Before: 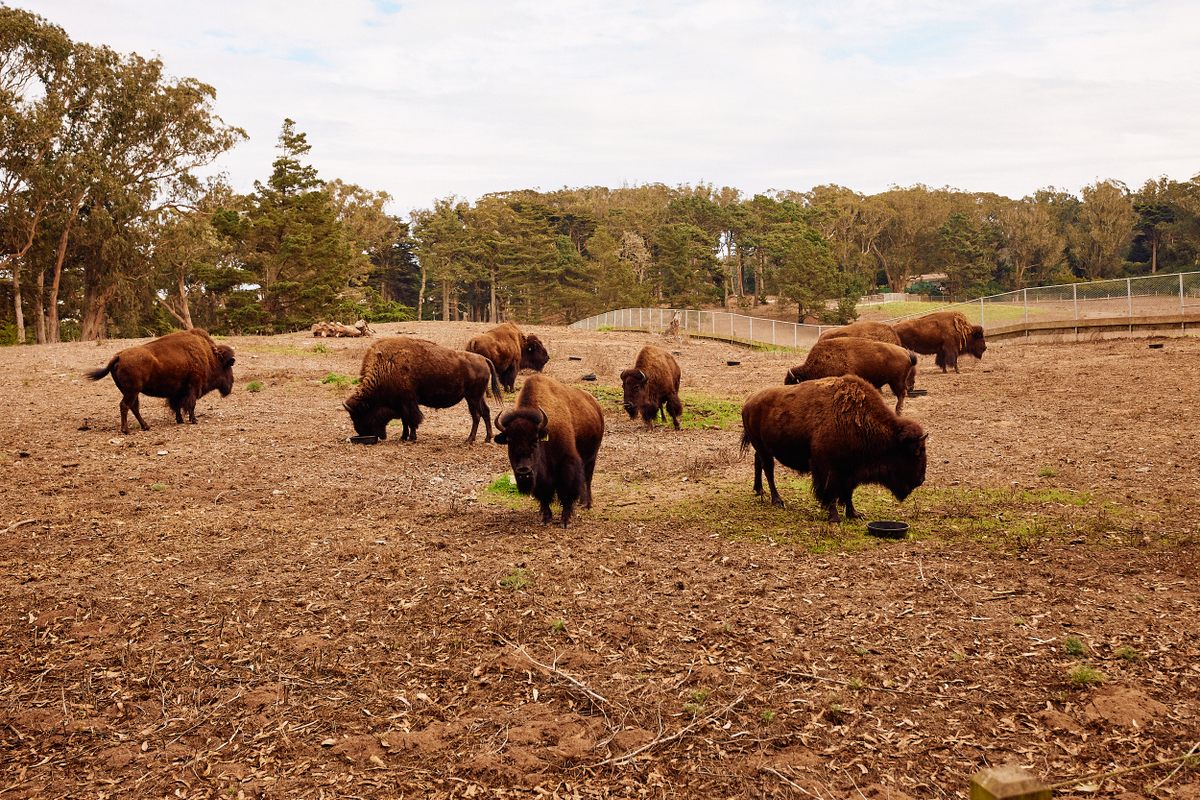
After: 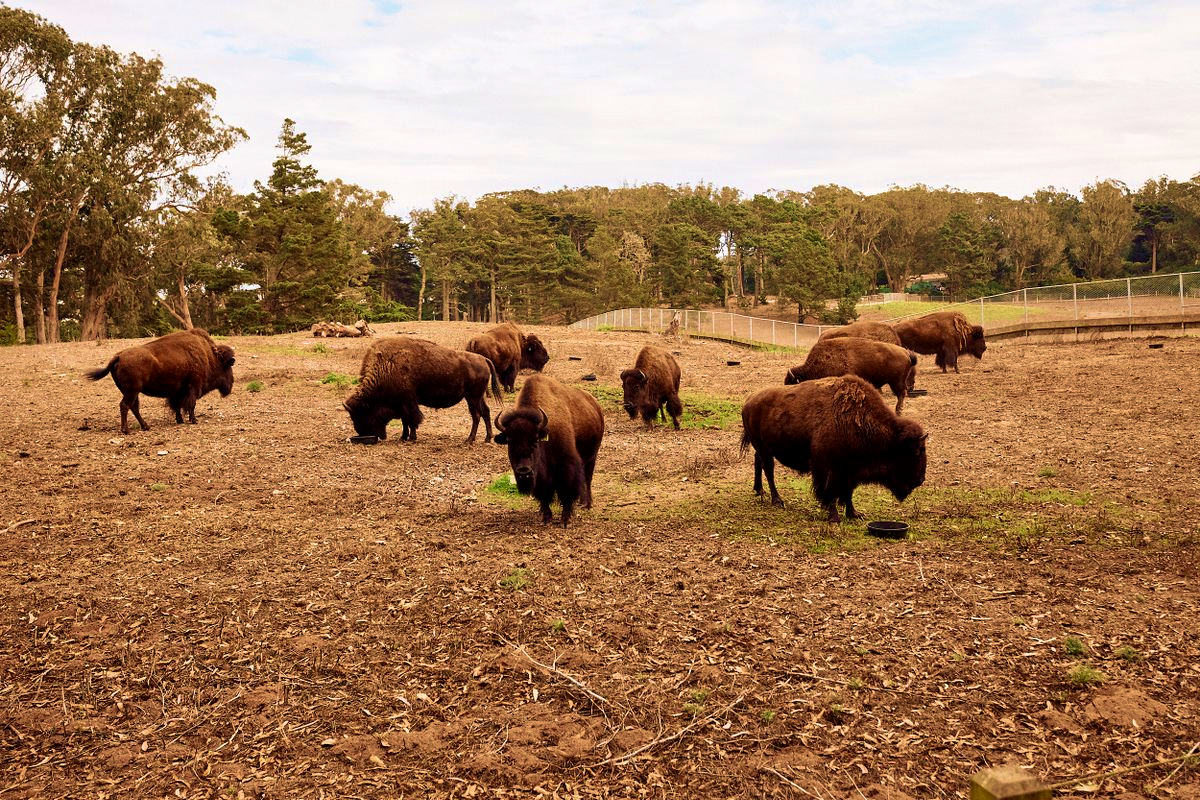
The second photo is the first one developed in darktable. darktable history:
velvia: strength 56%
local contrast: mode bilateral grid, contrast 20, coarseness 50, detail 130%, midtone range 0.2
